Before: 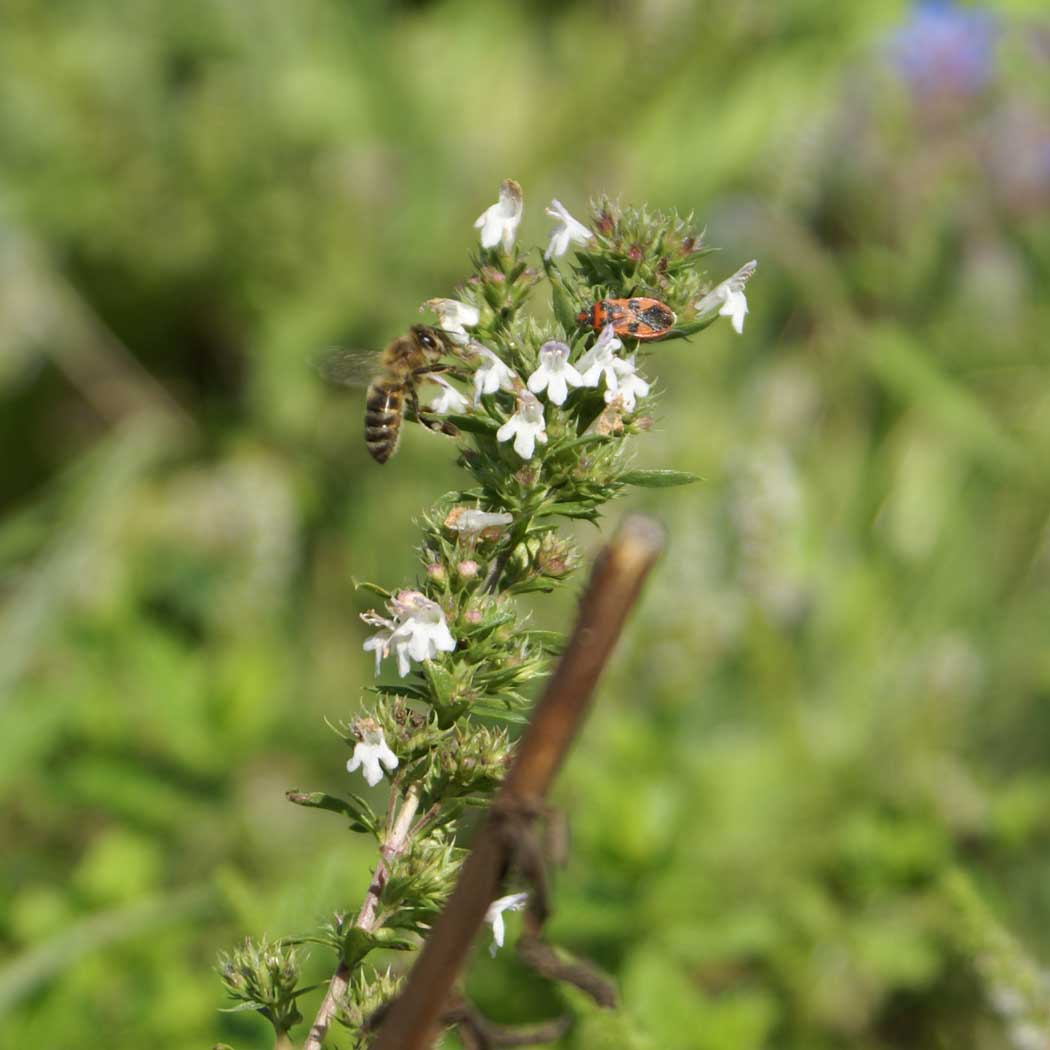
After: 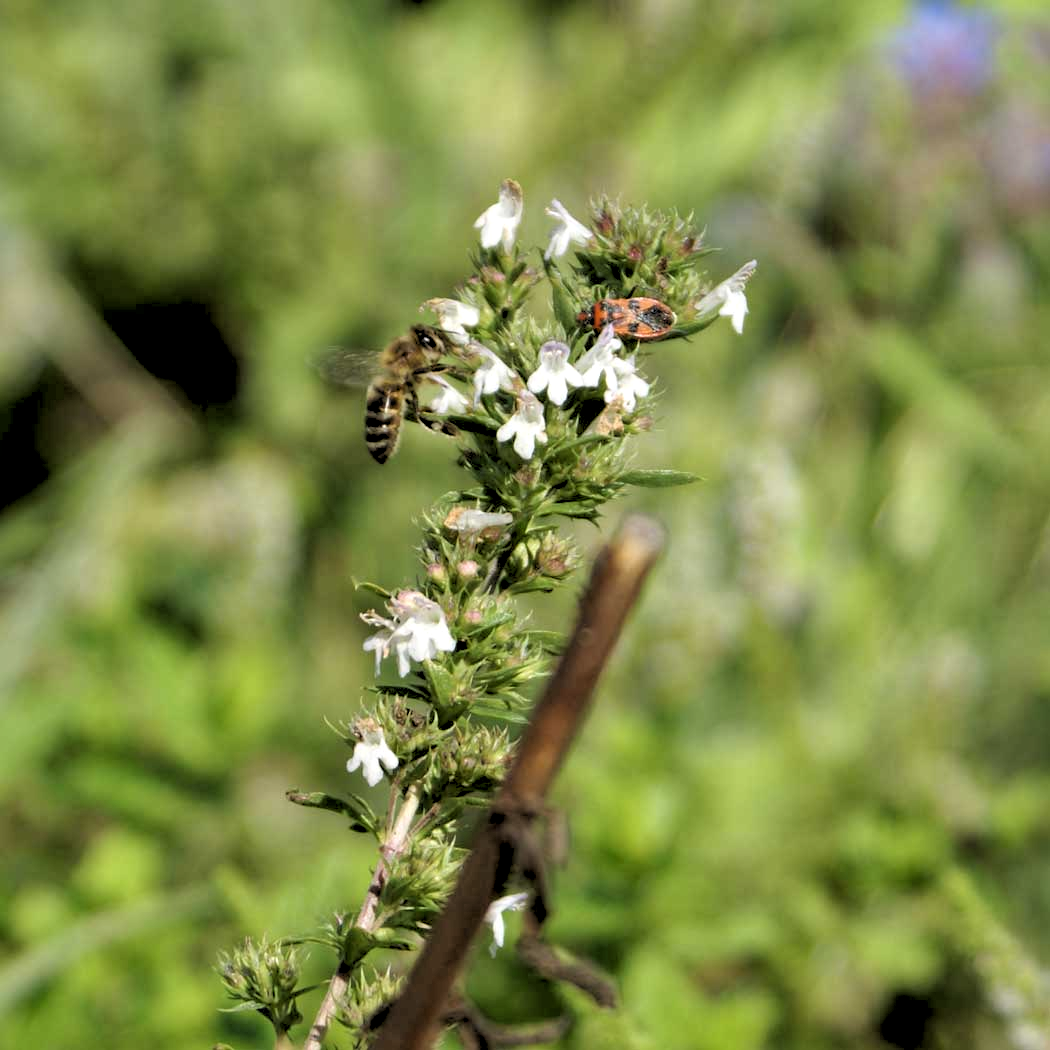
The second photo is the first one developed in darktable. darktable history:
local contrast: mode bilateral grid, contrast 20, coarseness 50, detail 120%, midtone range 0.2
rgb levels: levels [[0.029, 0.461, 0.922], [0, 0.5, 1], [0, 0.5, 1]]
